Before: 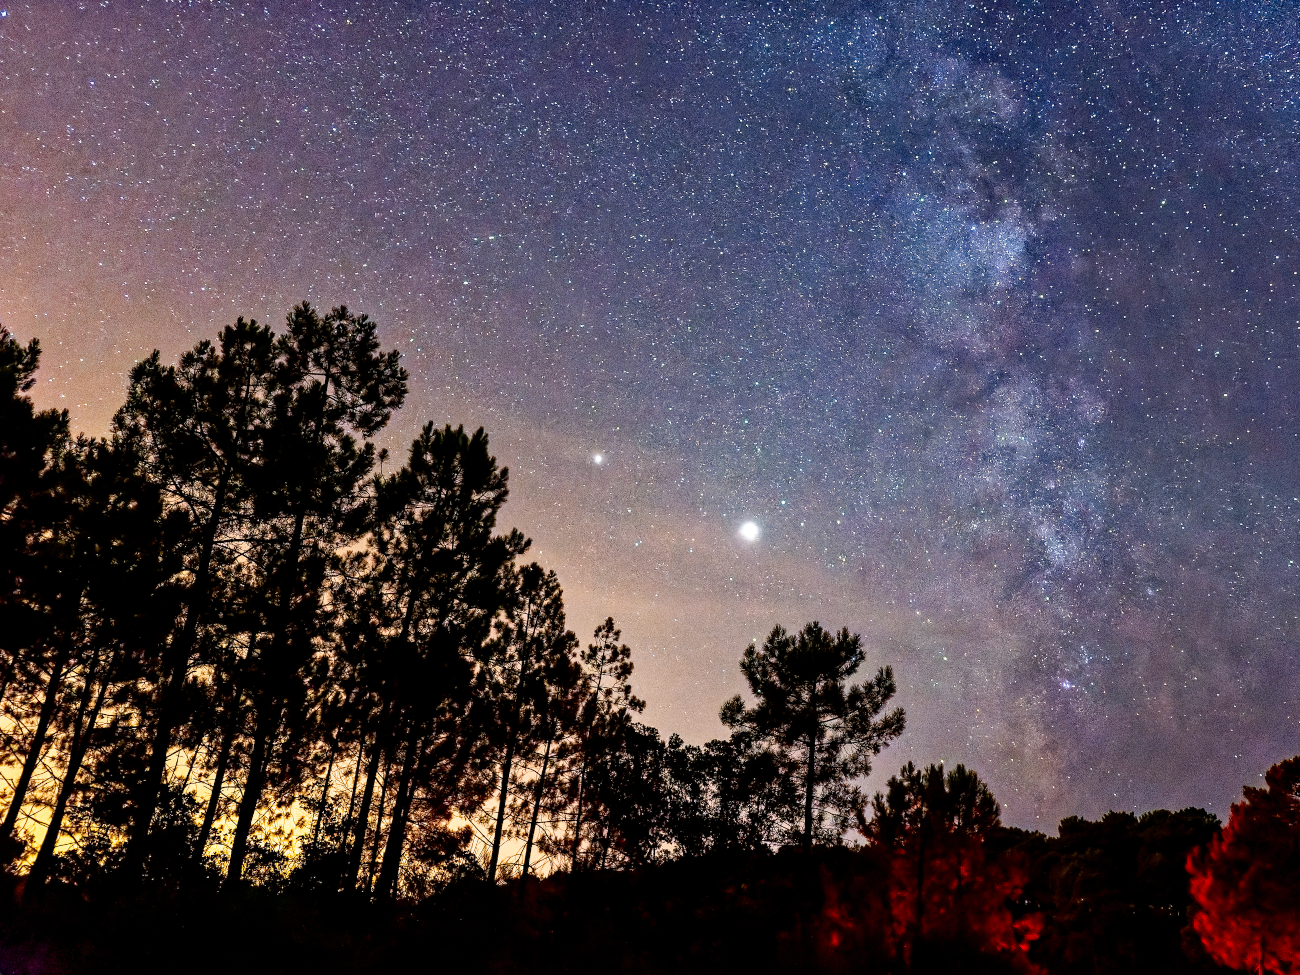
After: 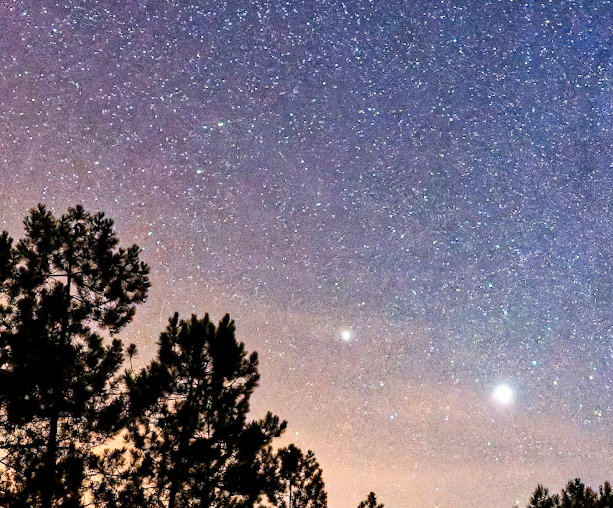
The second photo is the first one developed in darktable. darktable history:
crop: left 17.835%, top 7.675%, right 32.881%, bottom 32.213%
rotate and perspective: rotation -5°, crop left 0.05, crop right 0.952, crop top 0.11, crop bottom 0.89
contrast brightness saturation: contrast 0.2, brightness 0.16, saturation 0.22
